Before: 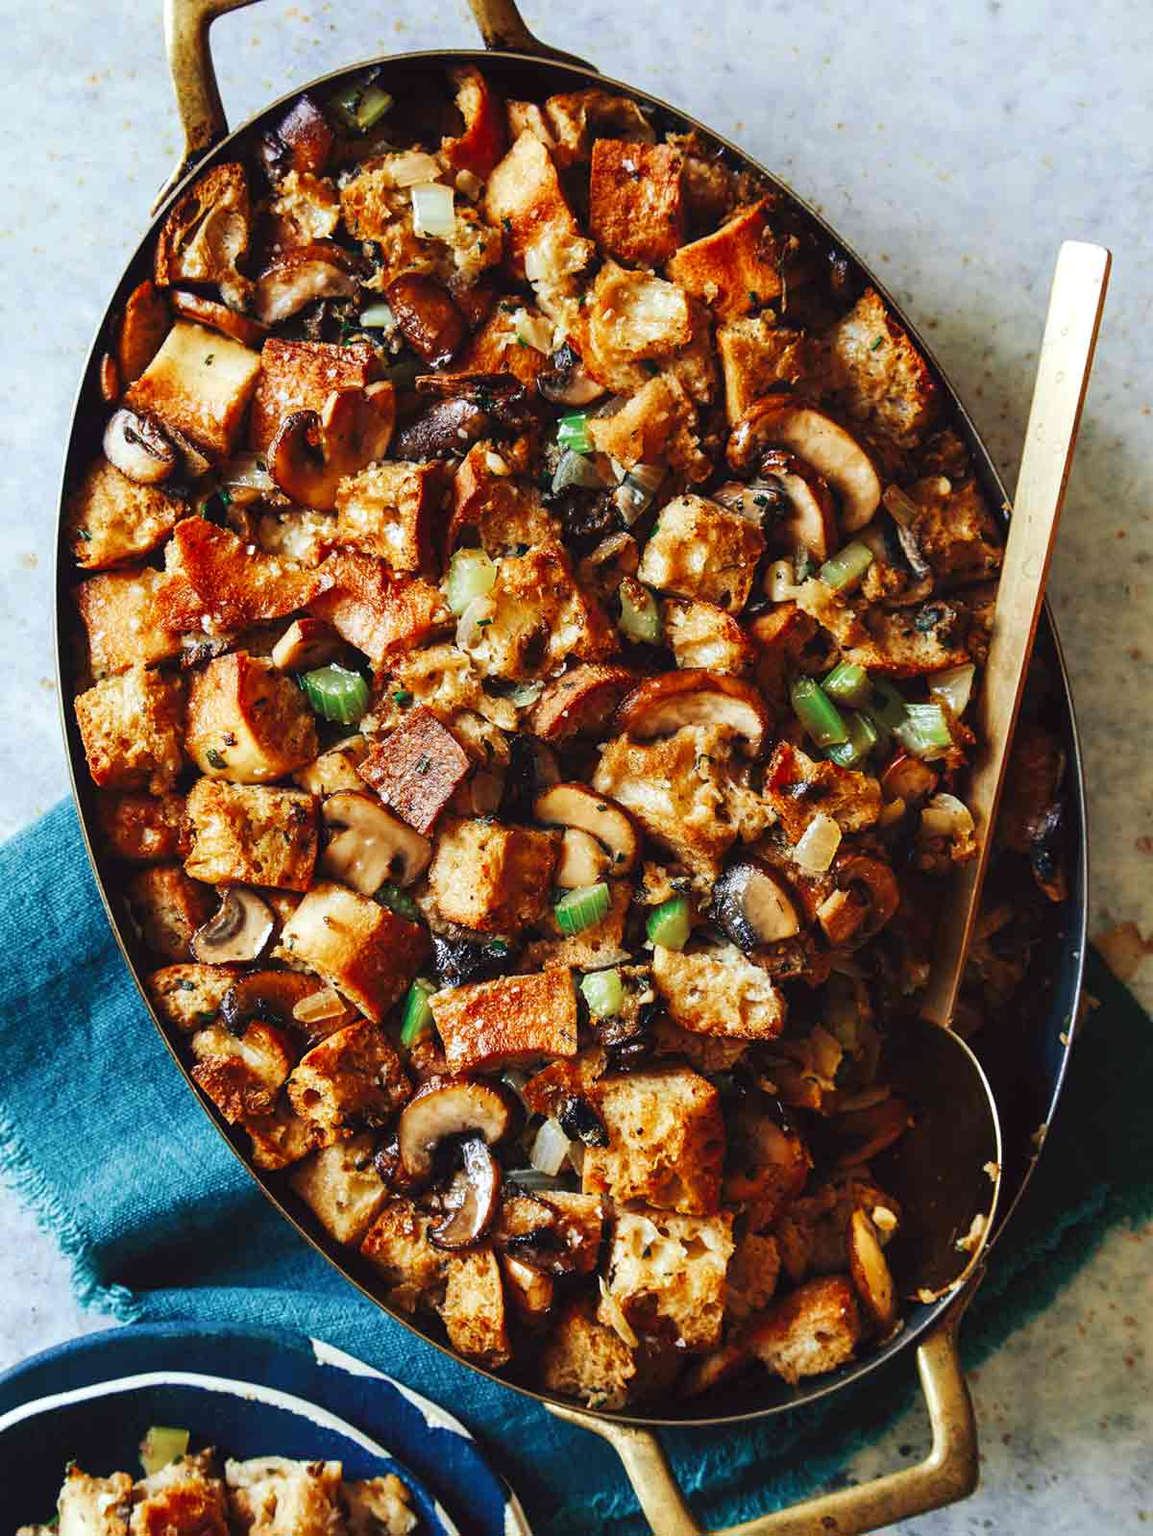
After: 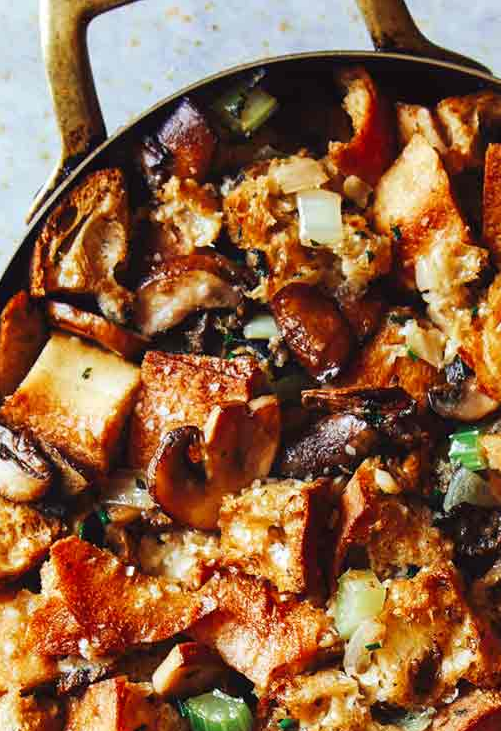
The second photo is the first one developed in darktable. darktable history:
crop and rotate: left 10.962%, top 0.096%, right 47.215%, bottom 54.097%
